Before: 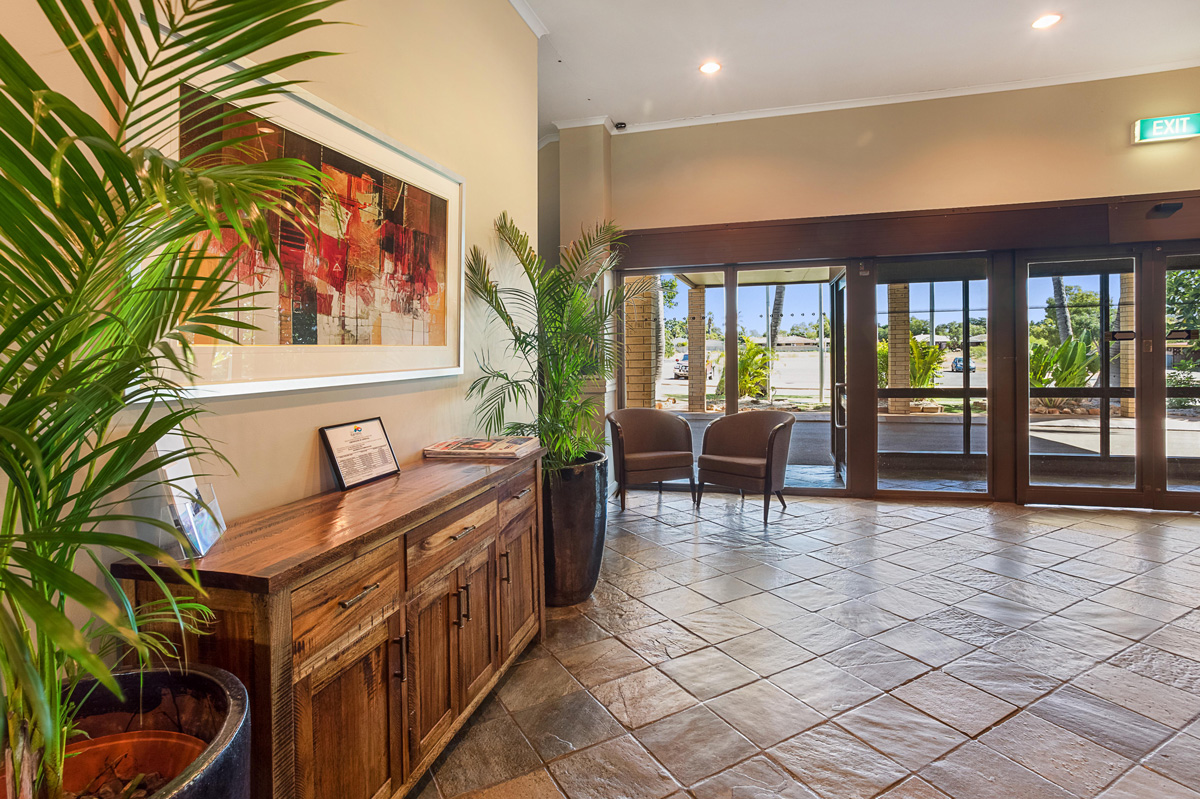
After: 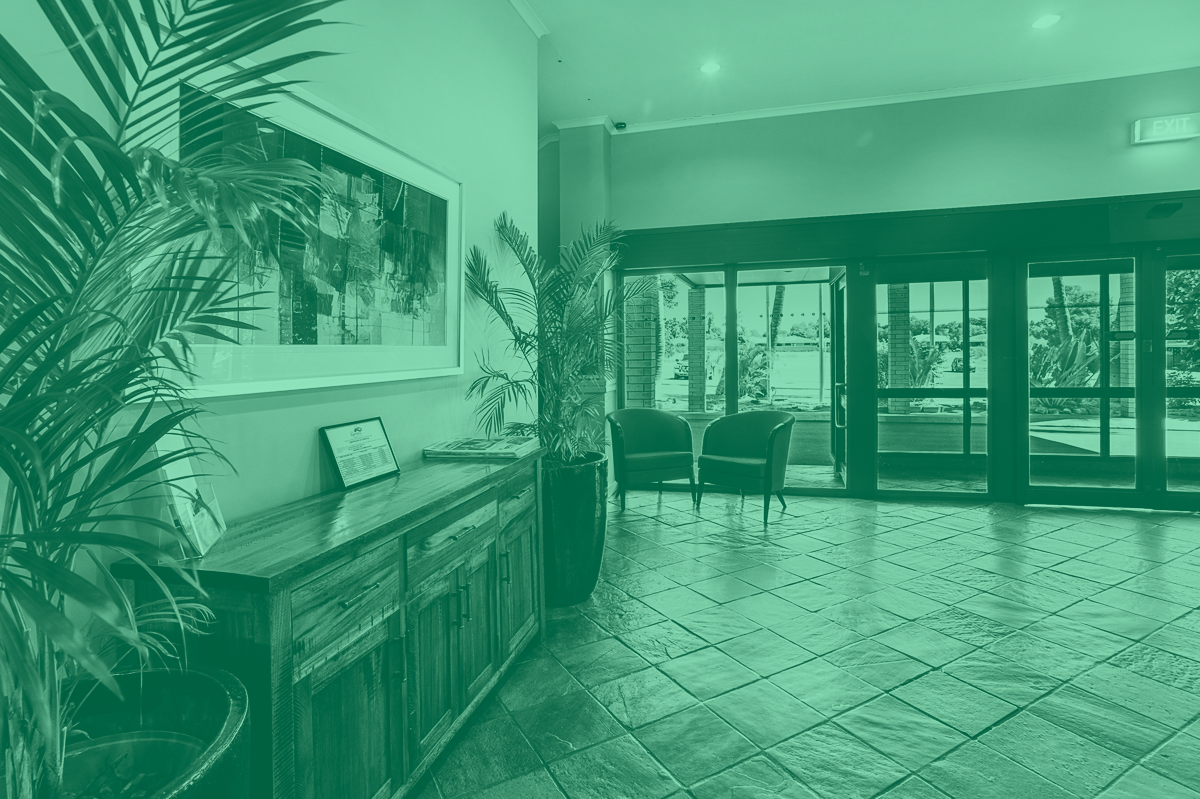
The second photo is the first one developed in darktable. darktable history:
contrast brightness saturation: contrast 0.24, brightness -0.24, saturation 0.14
colorize: hue 147.6°, saturation 65%, lightness 21.64%
